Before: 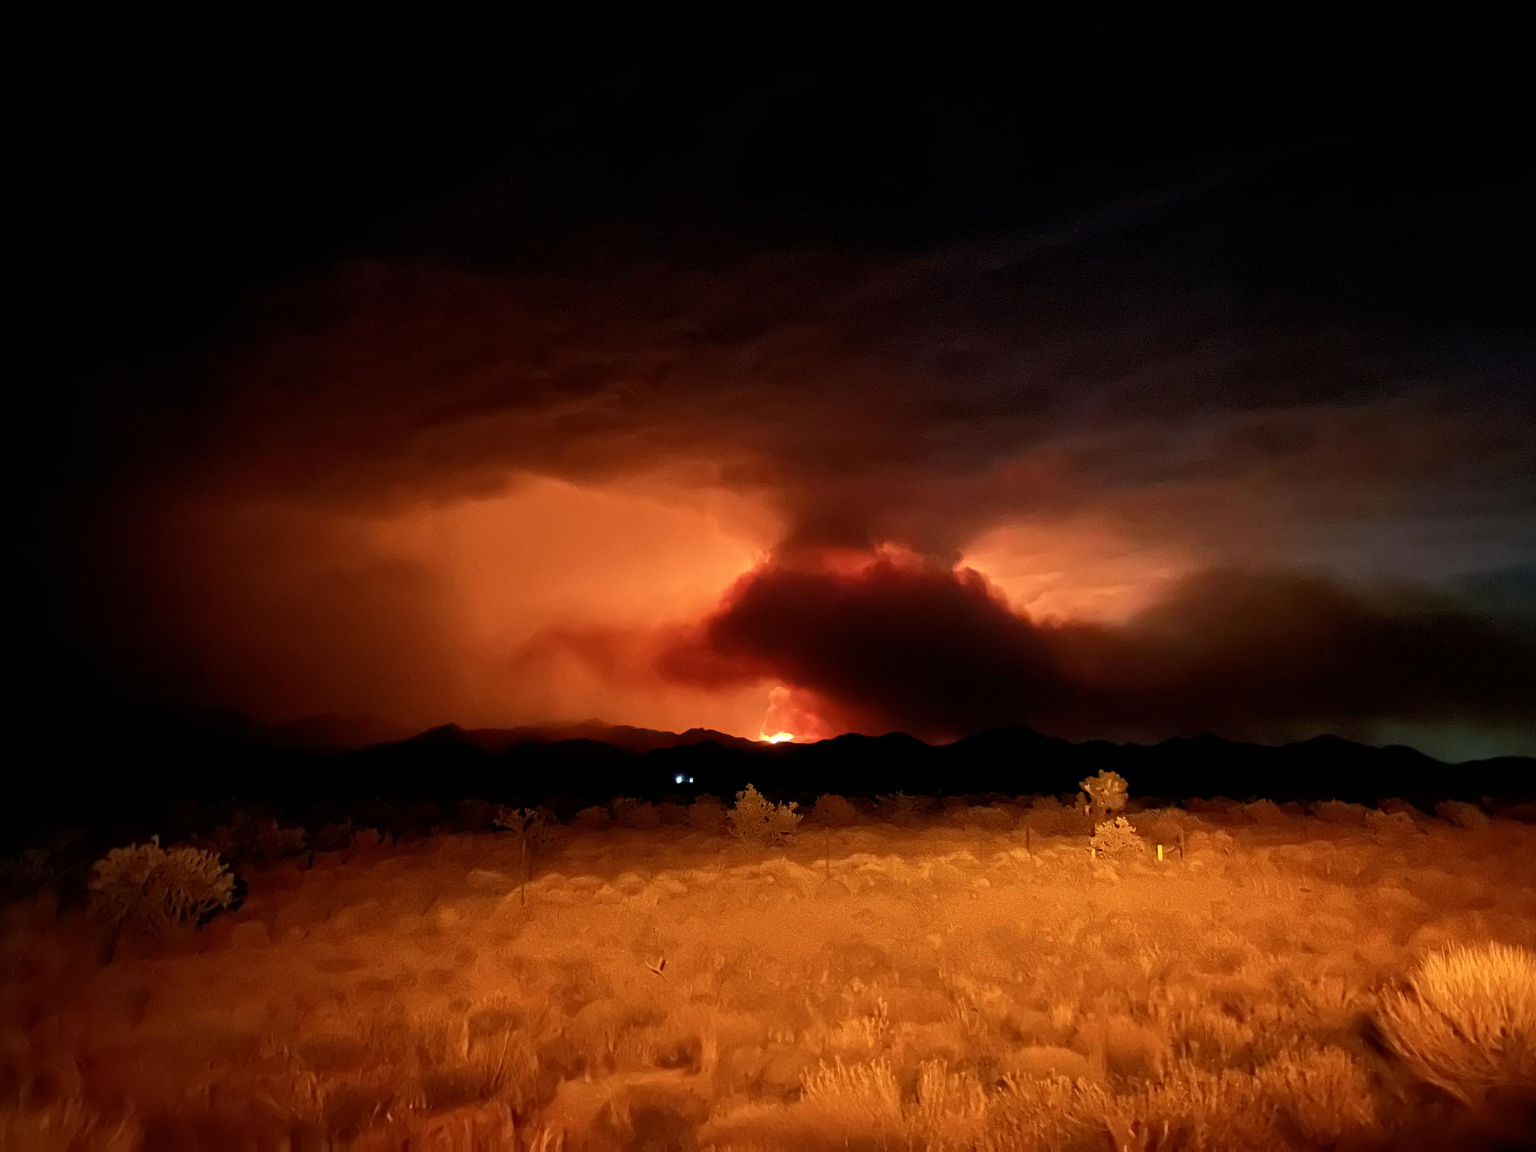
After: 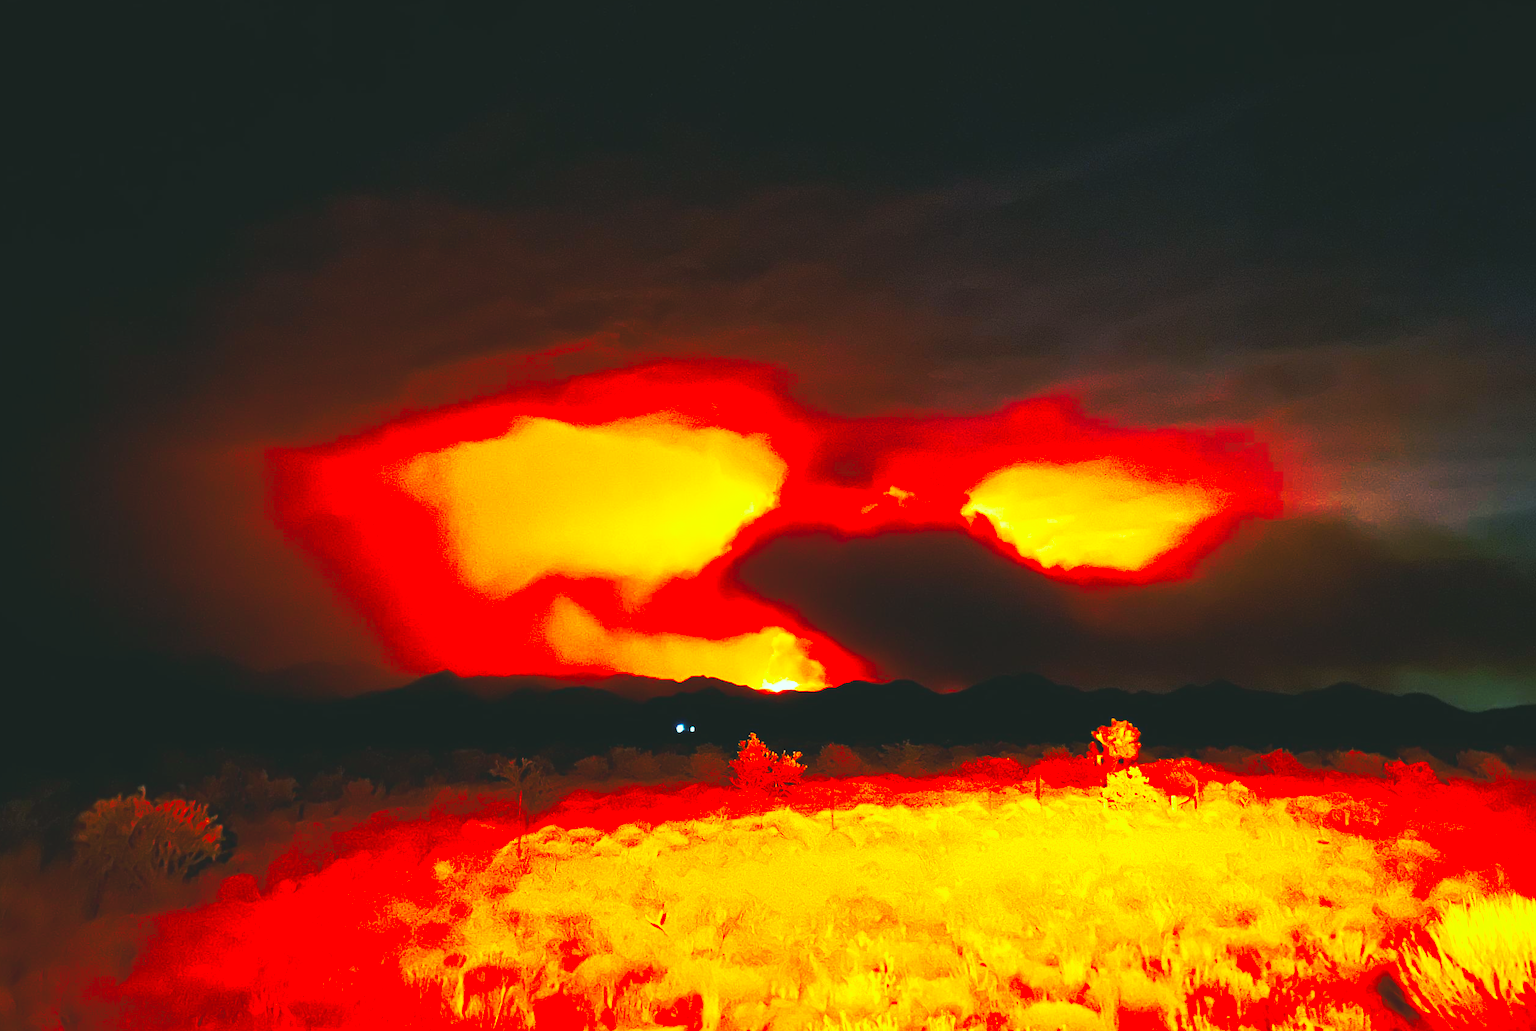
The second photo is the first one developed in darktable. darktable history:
color correction: highlights a* -7.34, highlights b* 1.23, shadows a* -2.98, saturation 1.44
crop: left 1.127%, top 6.122%, right 1.479%, bottom 6.645%
base curve: curves: ch0 [(0, 0.015) (0.085, 0.116) (0.134, 0.298) (0.19, 0.545) (0.296, 0.764) (0.599, 0.982) (1, 1)], preserve colors none
exposure: black level correction 0, exposure 0.701 EV, compensate exposure bias true, compensate highlight preservation false
color balance rgb: global offset › hue 168.77°, perceptual saturation grading › global saturation 15.122%
